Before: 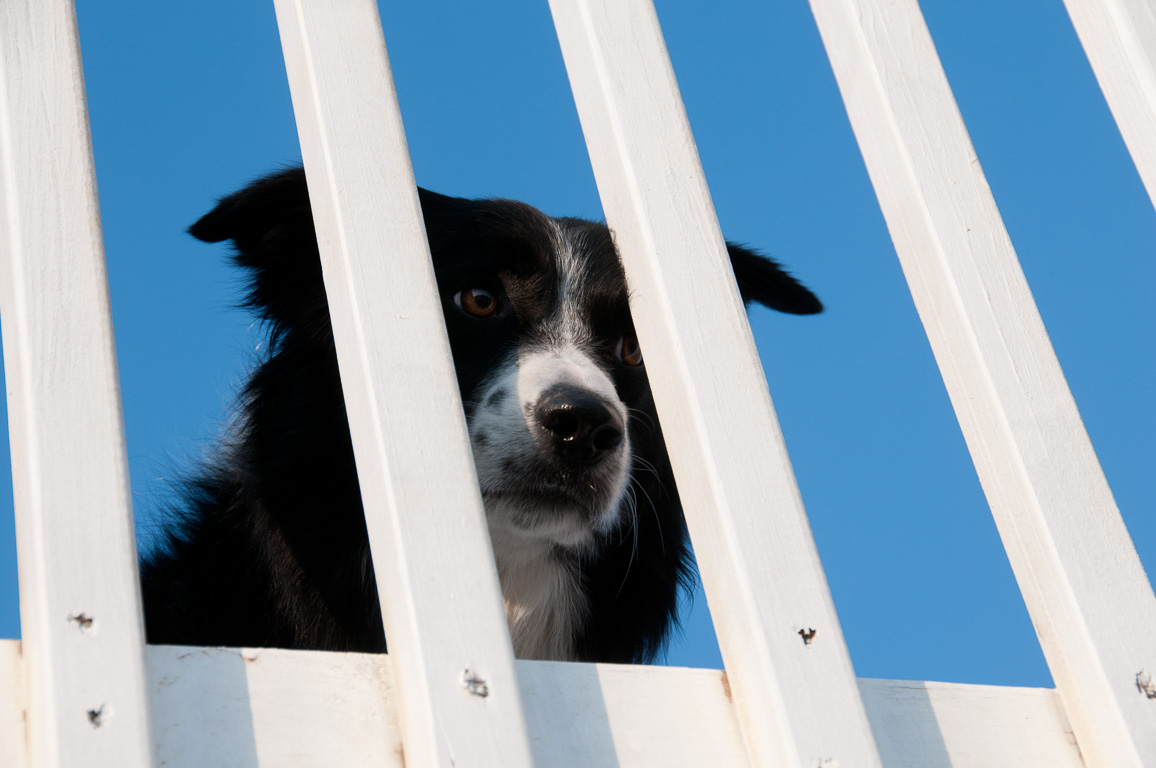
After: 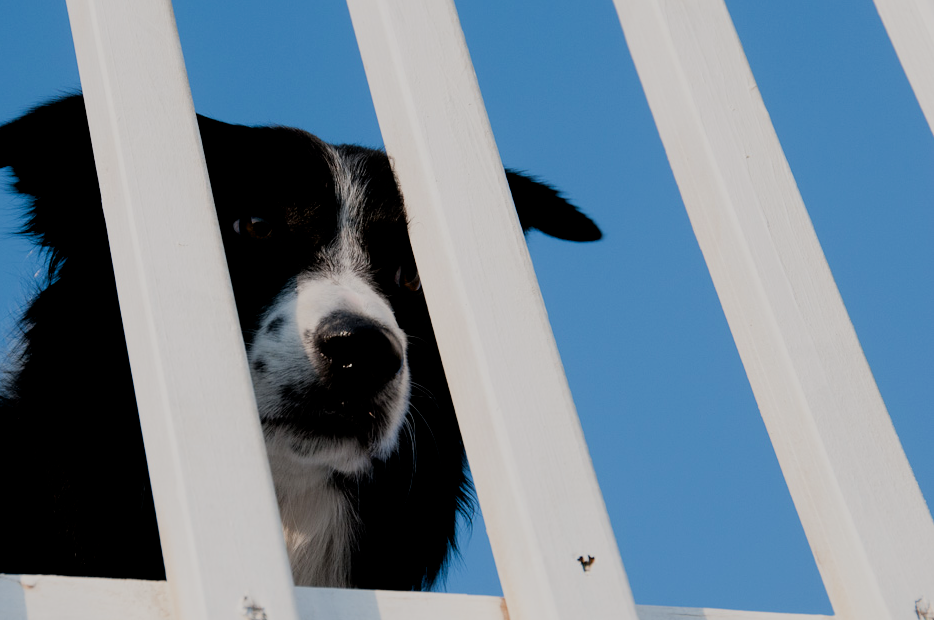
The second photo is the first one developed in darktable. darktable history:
crop: left 19.159%, top 9.58%, bottom 9.58%
exposure: black level correction 0.011, compensate highlight preservation false
filmic rgb: black relative exposure -7.15 EV, white relative exposure 5.36 EV, hardness 3.02
tone equalizer: on, module defaults
